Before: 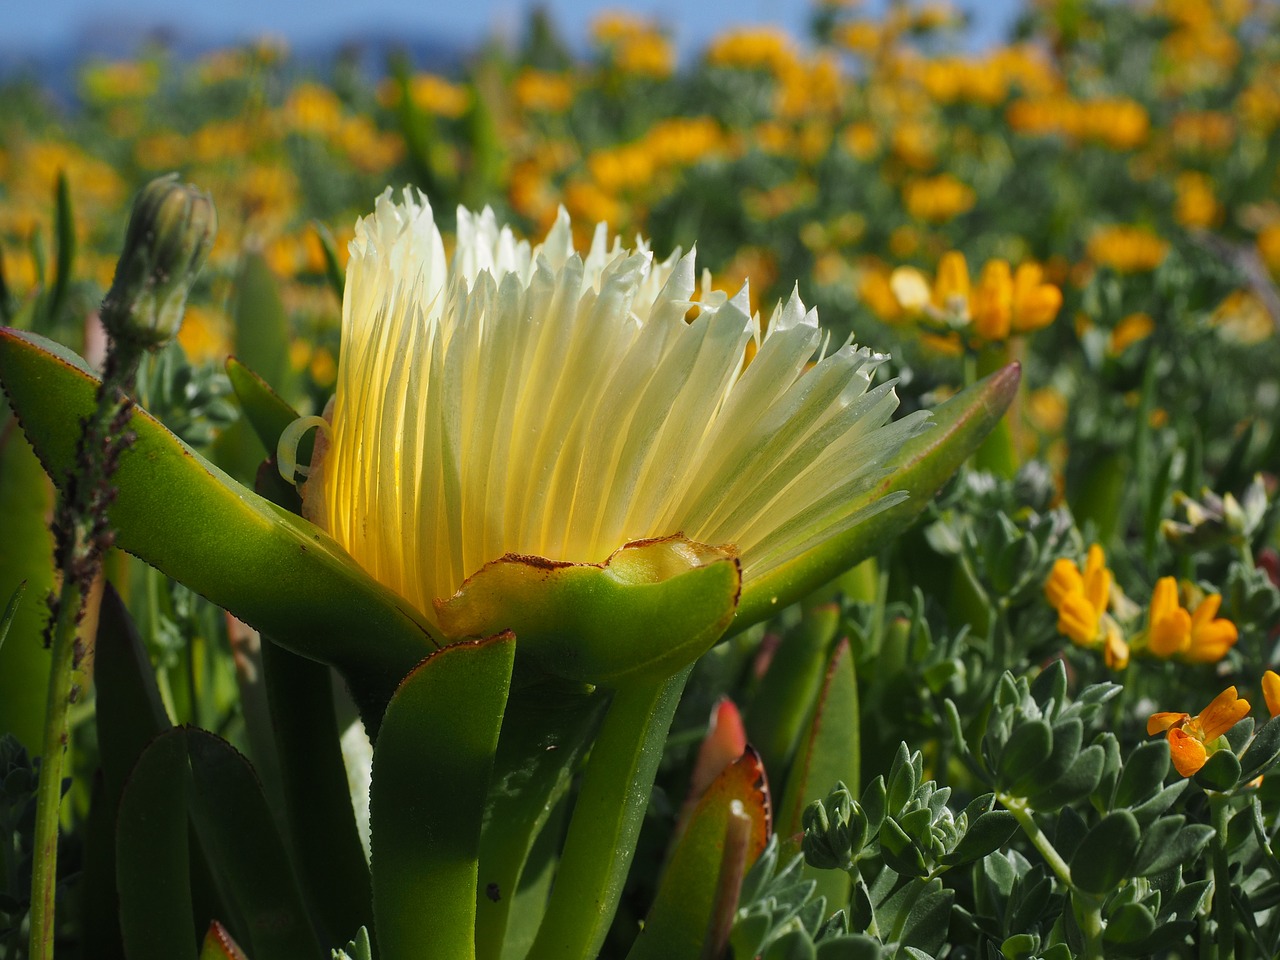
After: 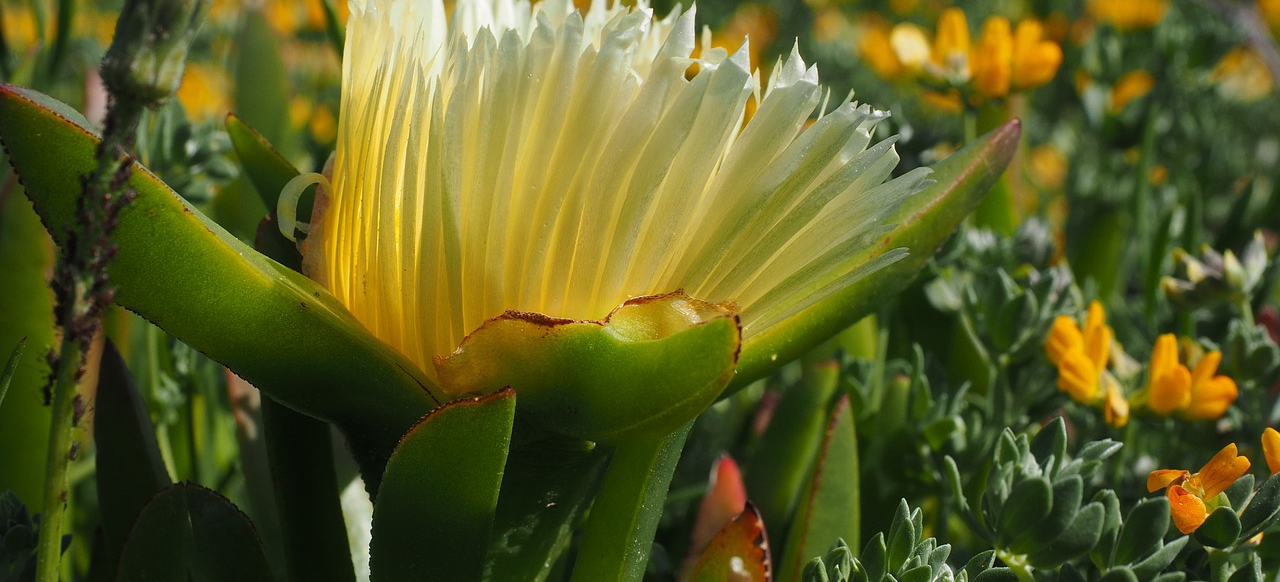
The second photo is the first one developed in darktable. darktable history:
exposure: compensate highlight preservation false
crop and rotate: top 25.357%, bottom 13.942%
